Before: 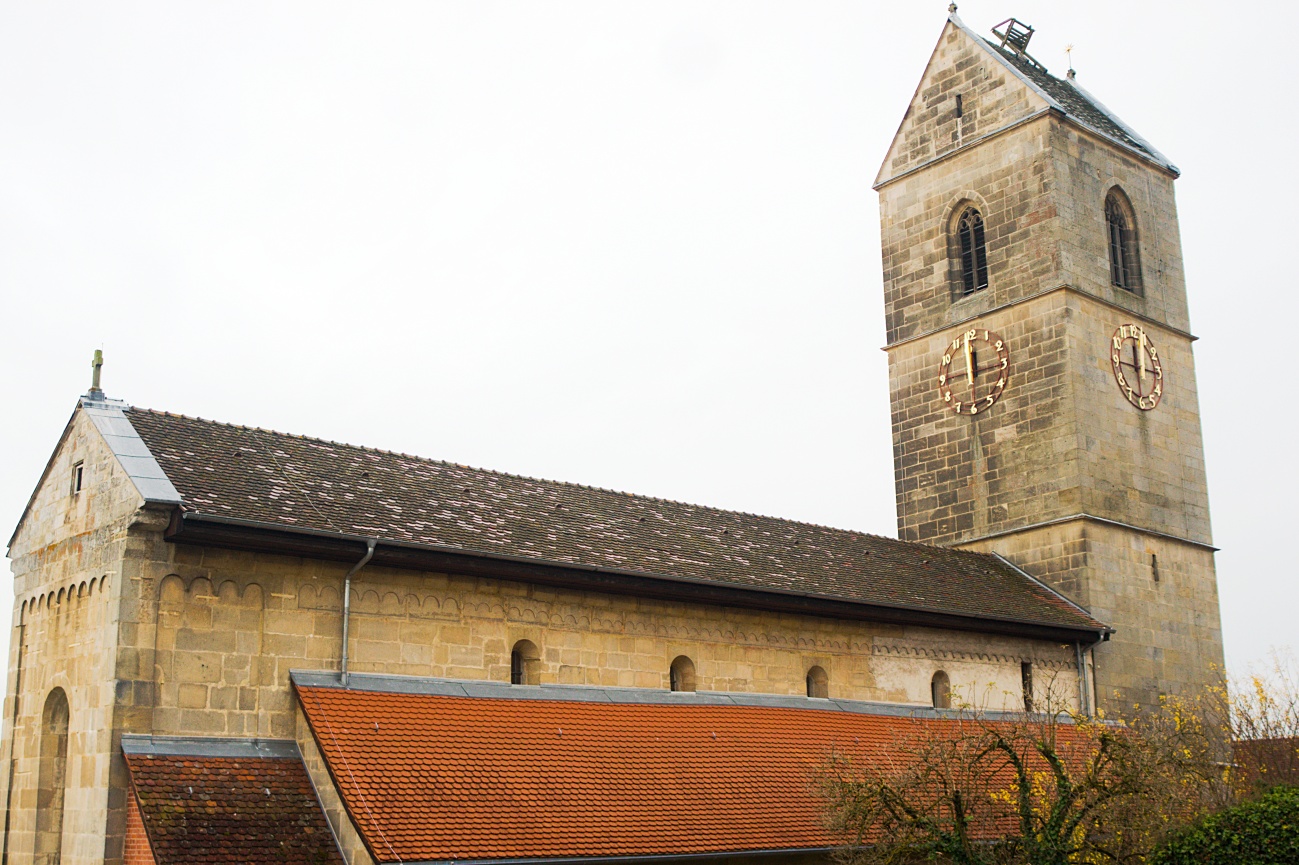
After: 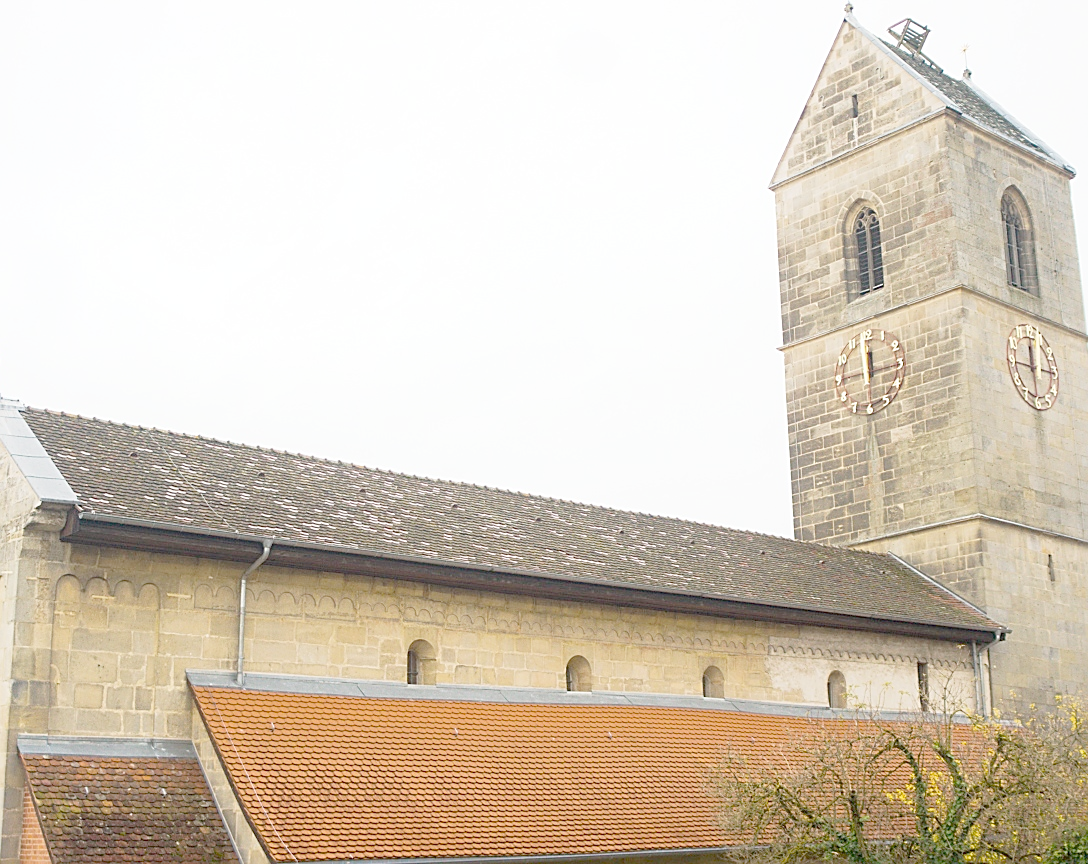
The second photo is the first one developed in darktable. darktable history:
sharpen: on, module defaults
crop: left 8.026%, right 7.374%
